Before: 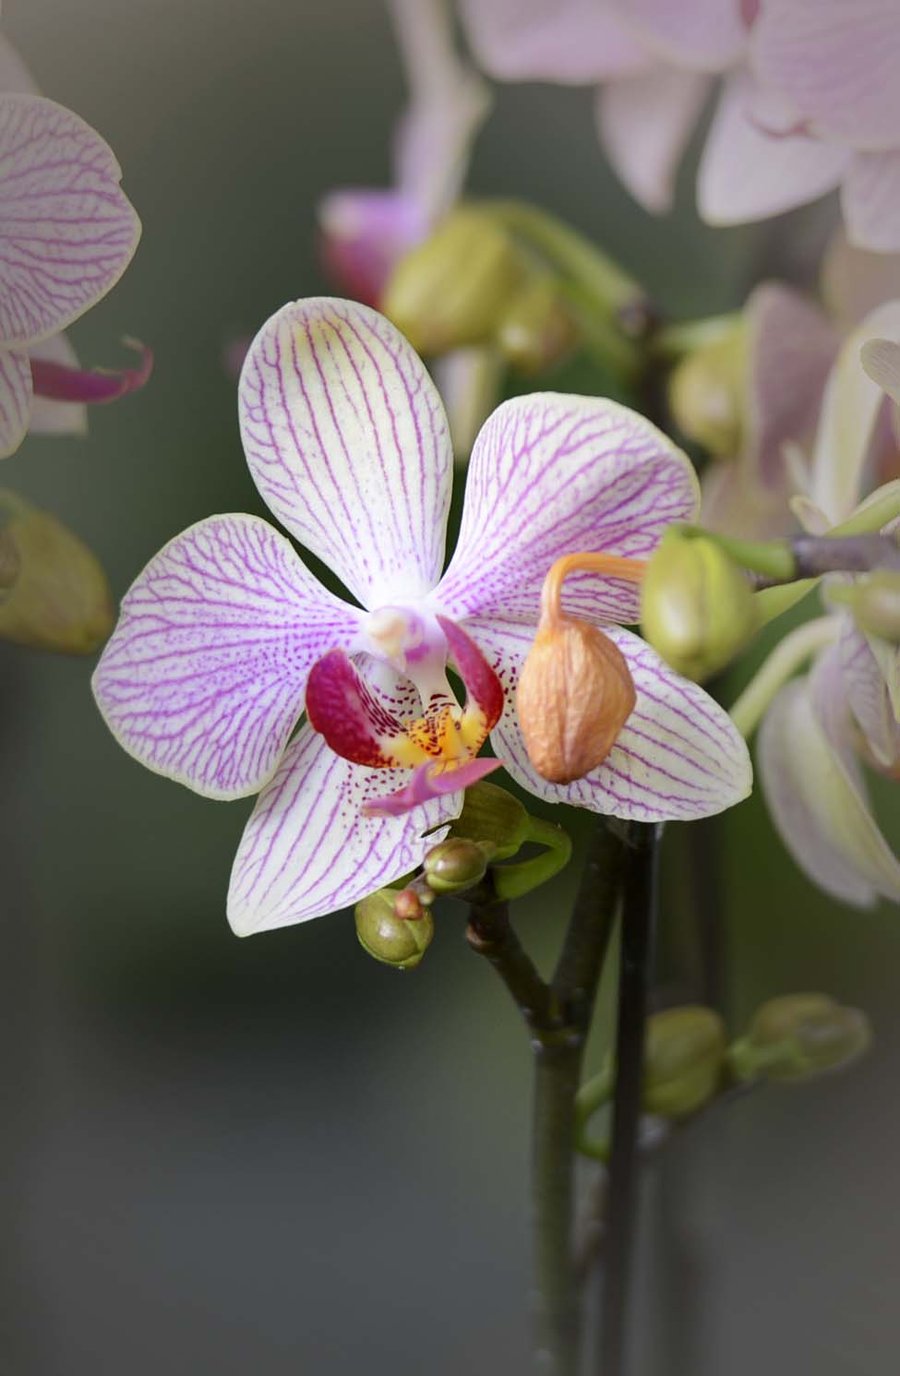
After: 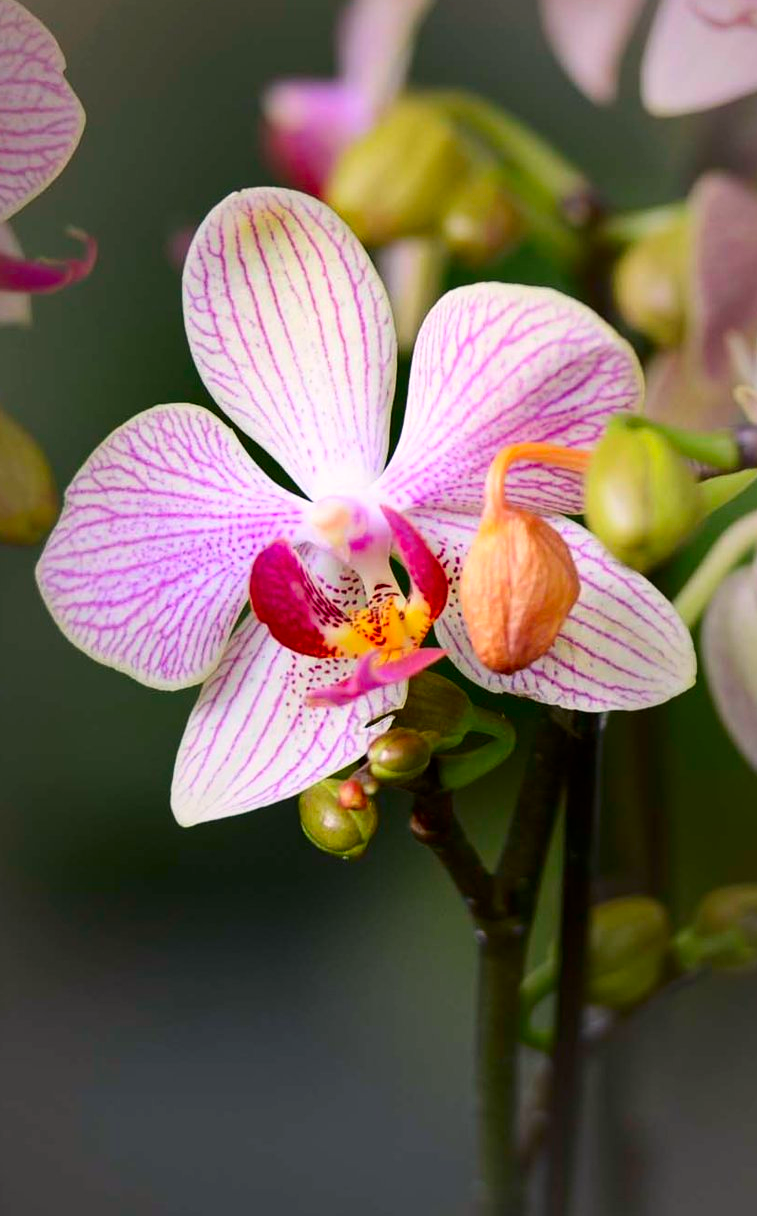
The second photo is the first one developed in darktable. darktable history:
crop: left 6.289%, top 8.049%, right 9.548%, bottom 3.571%
color correction: highlights a* 3.39, highlights b* 2.18, saturation 1.21
contrast brightness saturation: contrast 0.152, brightness -0.012, saturation 0.097
